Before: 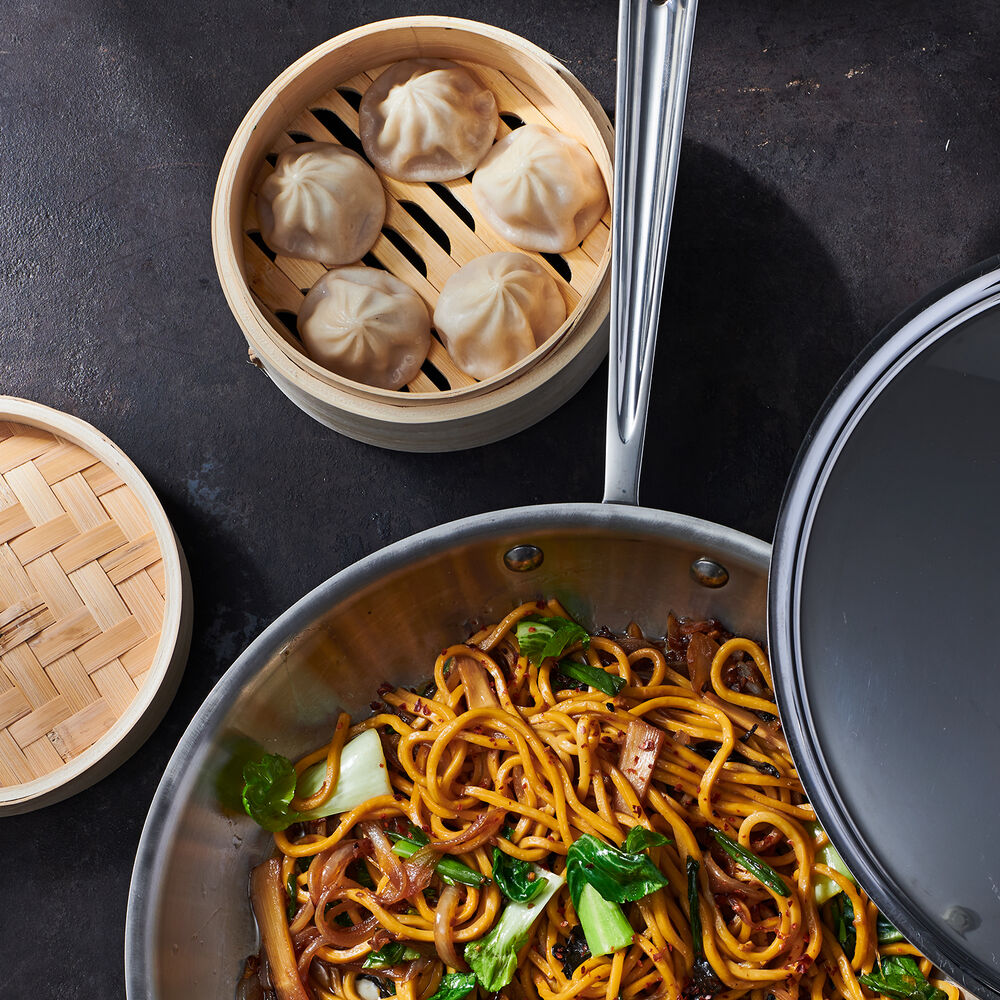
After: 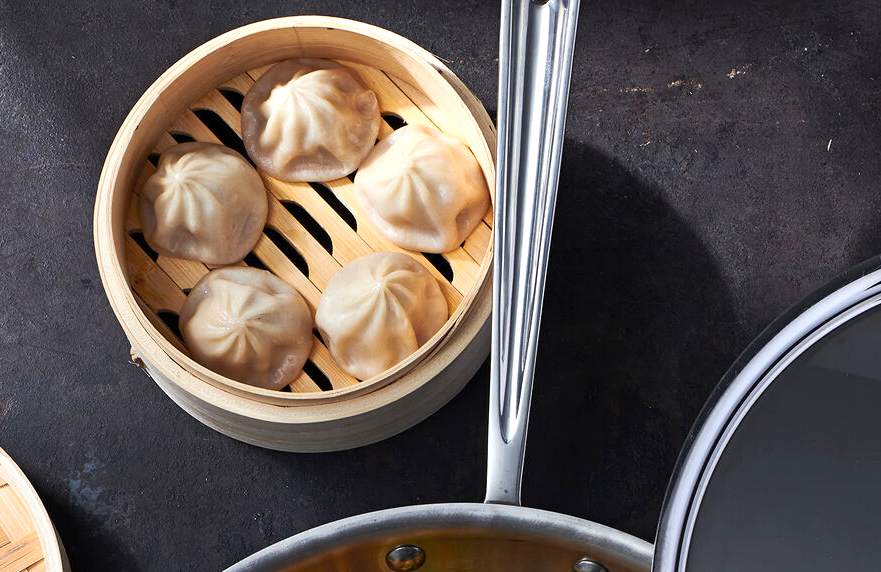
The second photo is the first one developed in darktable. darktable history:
crop and rotate: left 11.812%, bottom 42.776%
exposure: exposure 0.4 EV, compensate highlight preservation false
